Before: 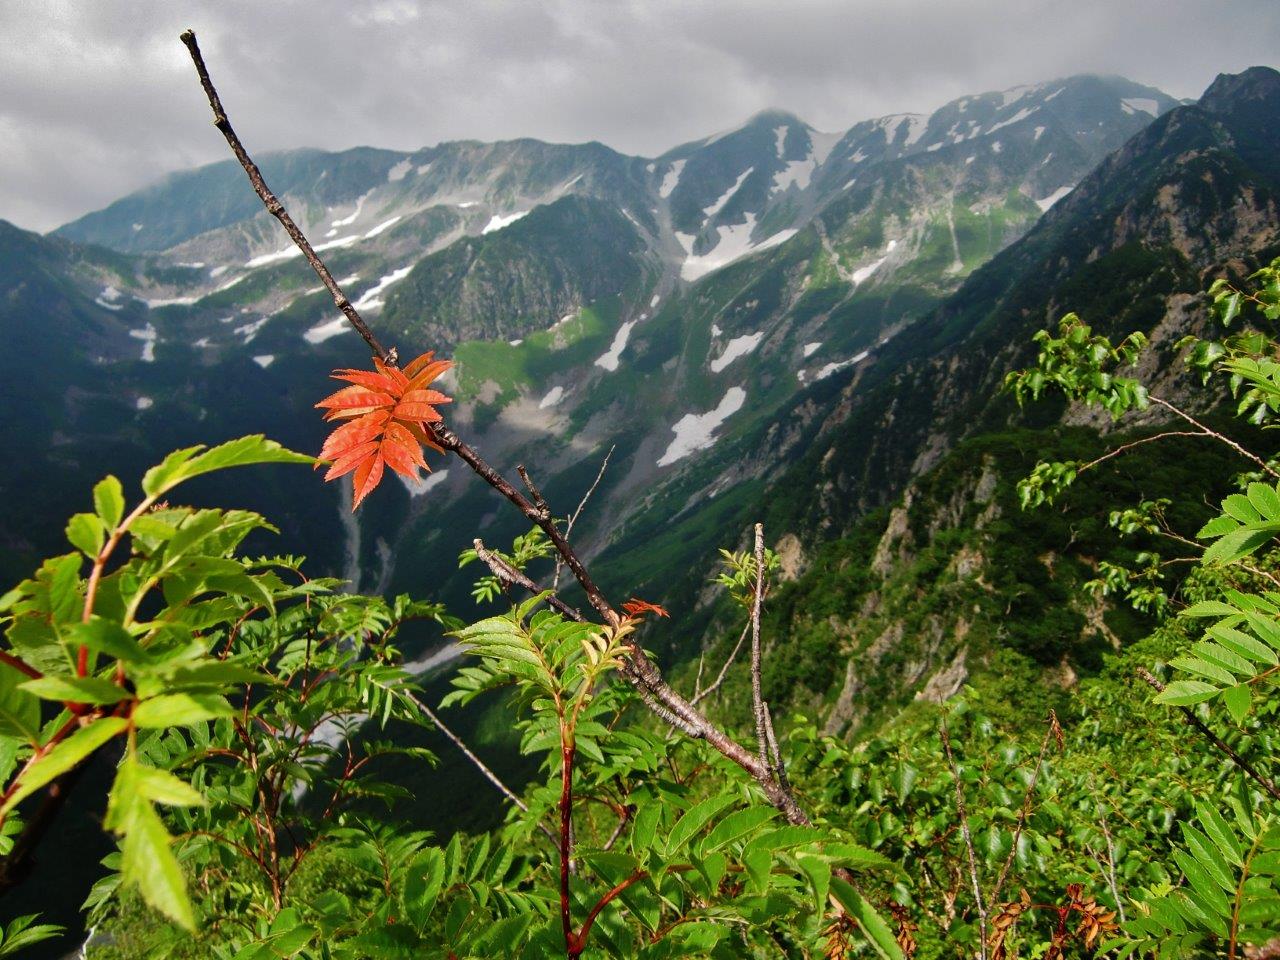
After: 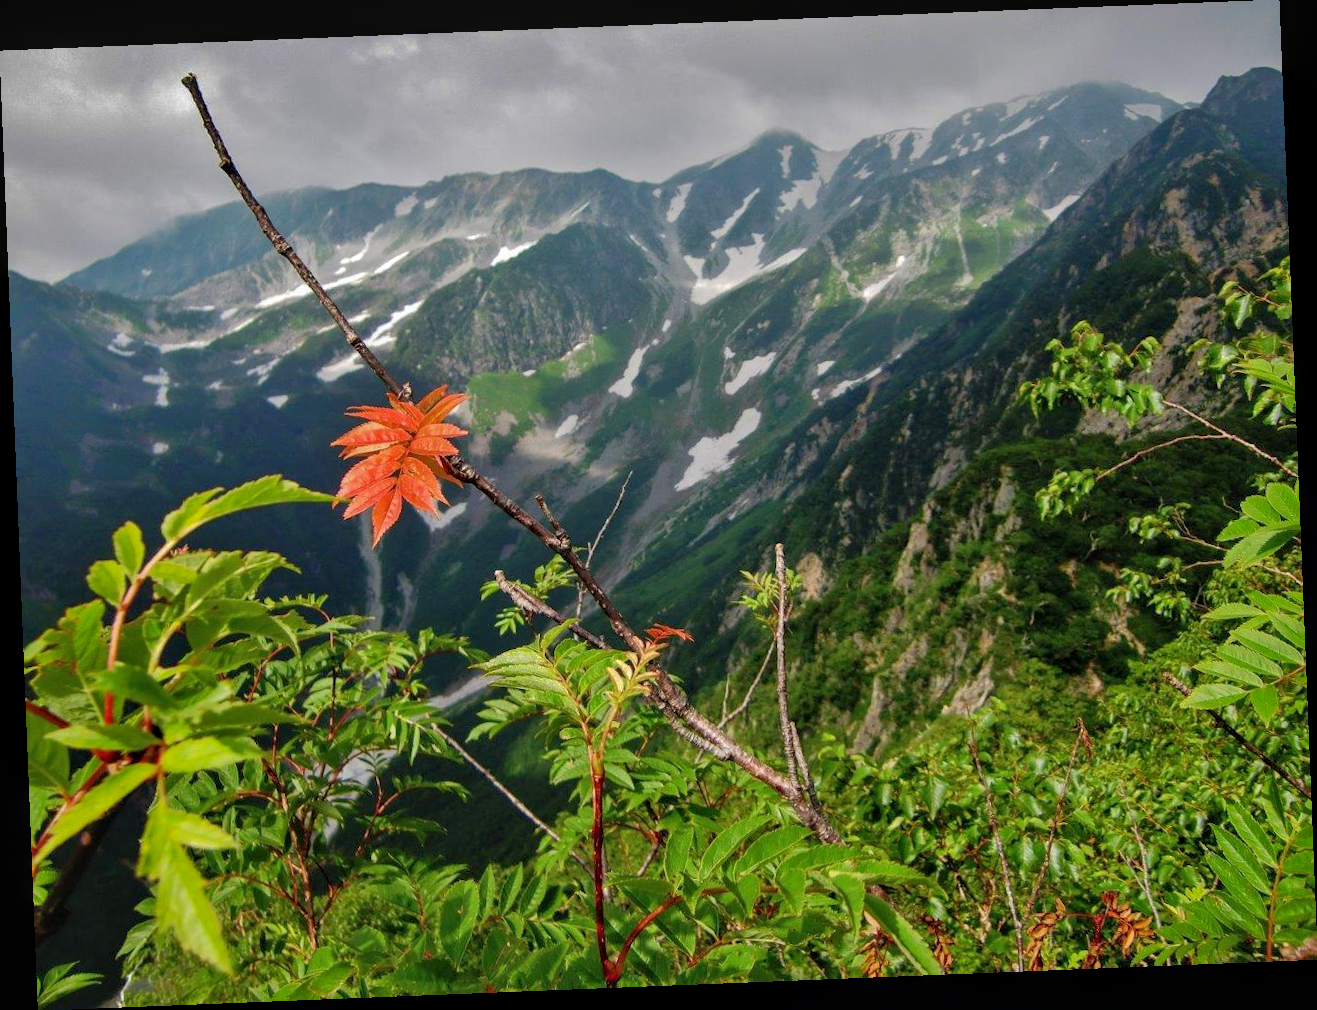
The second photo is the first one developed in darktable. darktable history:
rotate and perspective: rotation -2.29°, automatic cropping off
shadows and highlights: on, module defaults
local contrast: detail 110%
contrast equalizer: octaves 7, y [[0.6 ×6], [0.55 ×6], [0 ×6], [0 ×6], [0 ×6]], mix 0.15
